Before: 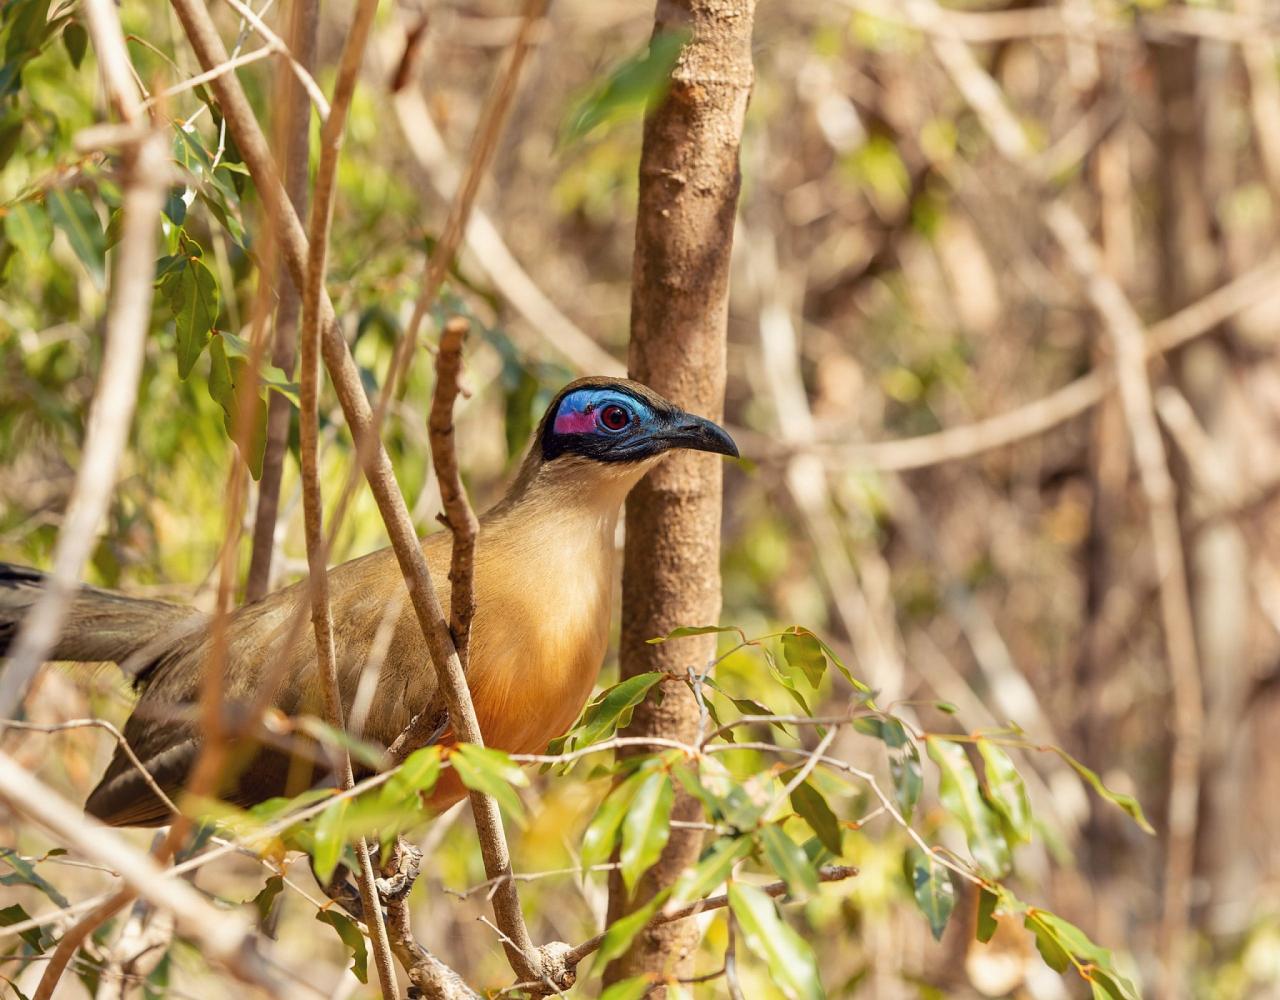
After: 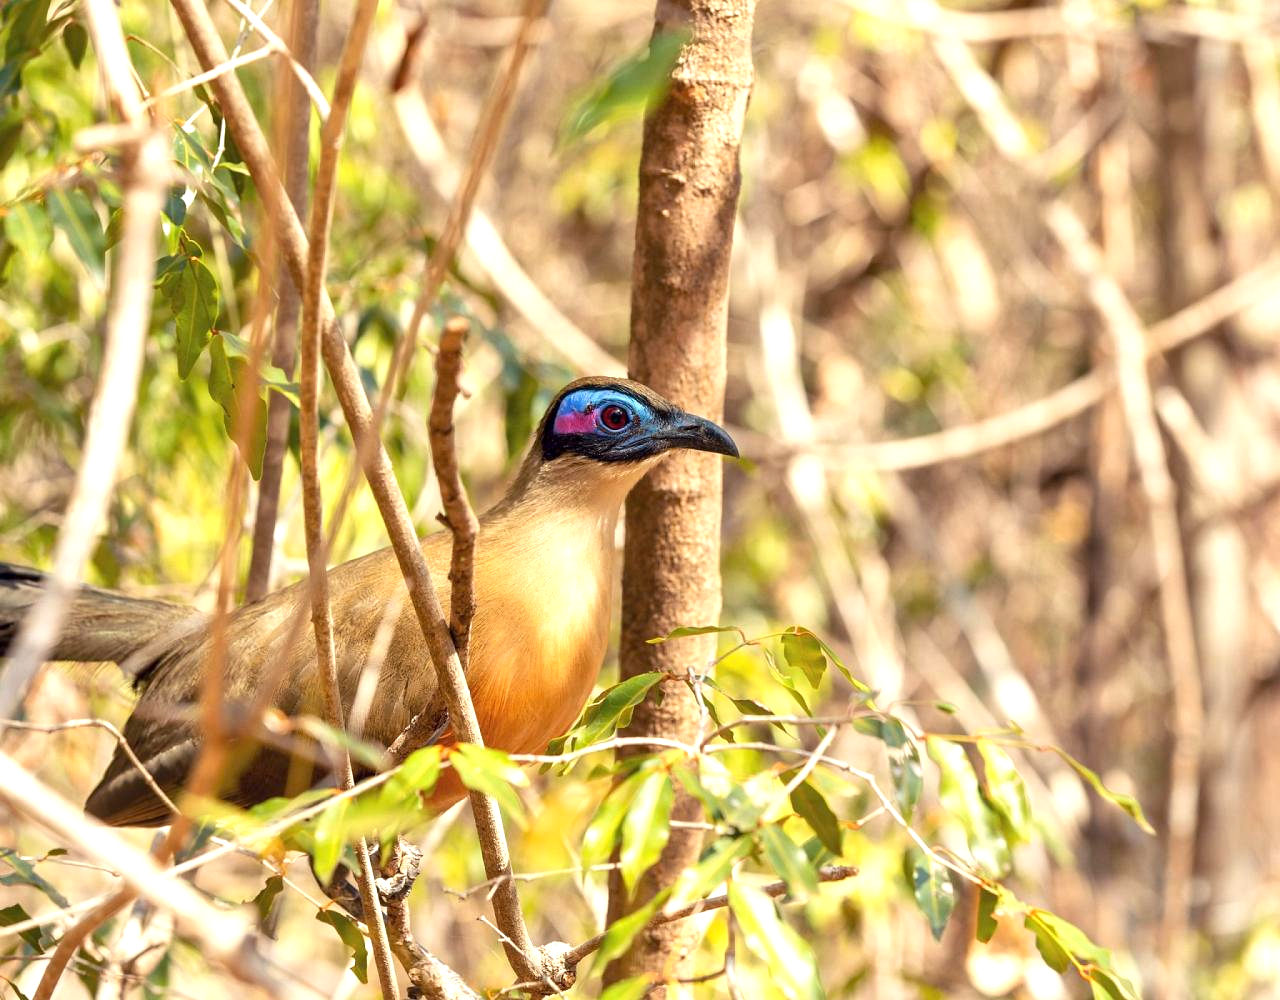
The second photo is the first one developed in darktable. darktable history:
exposure: black level correction 0.001, exposure 0.672 EV, compensate exposure bias true, compensate highlight preservation false
